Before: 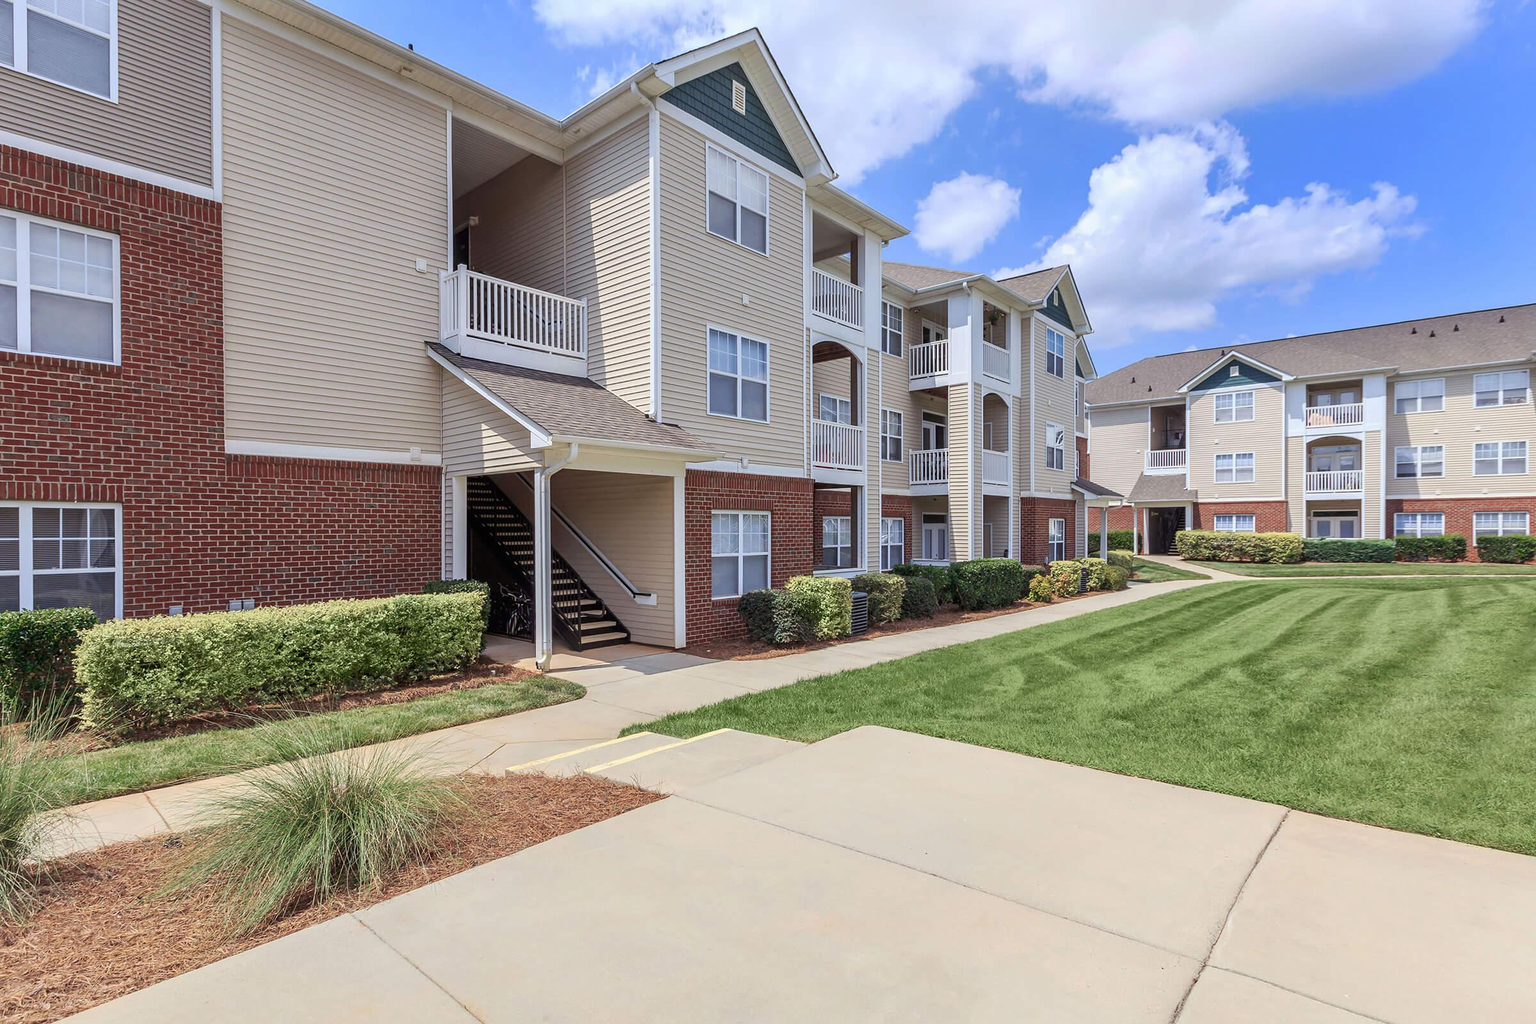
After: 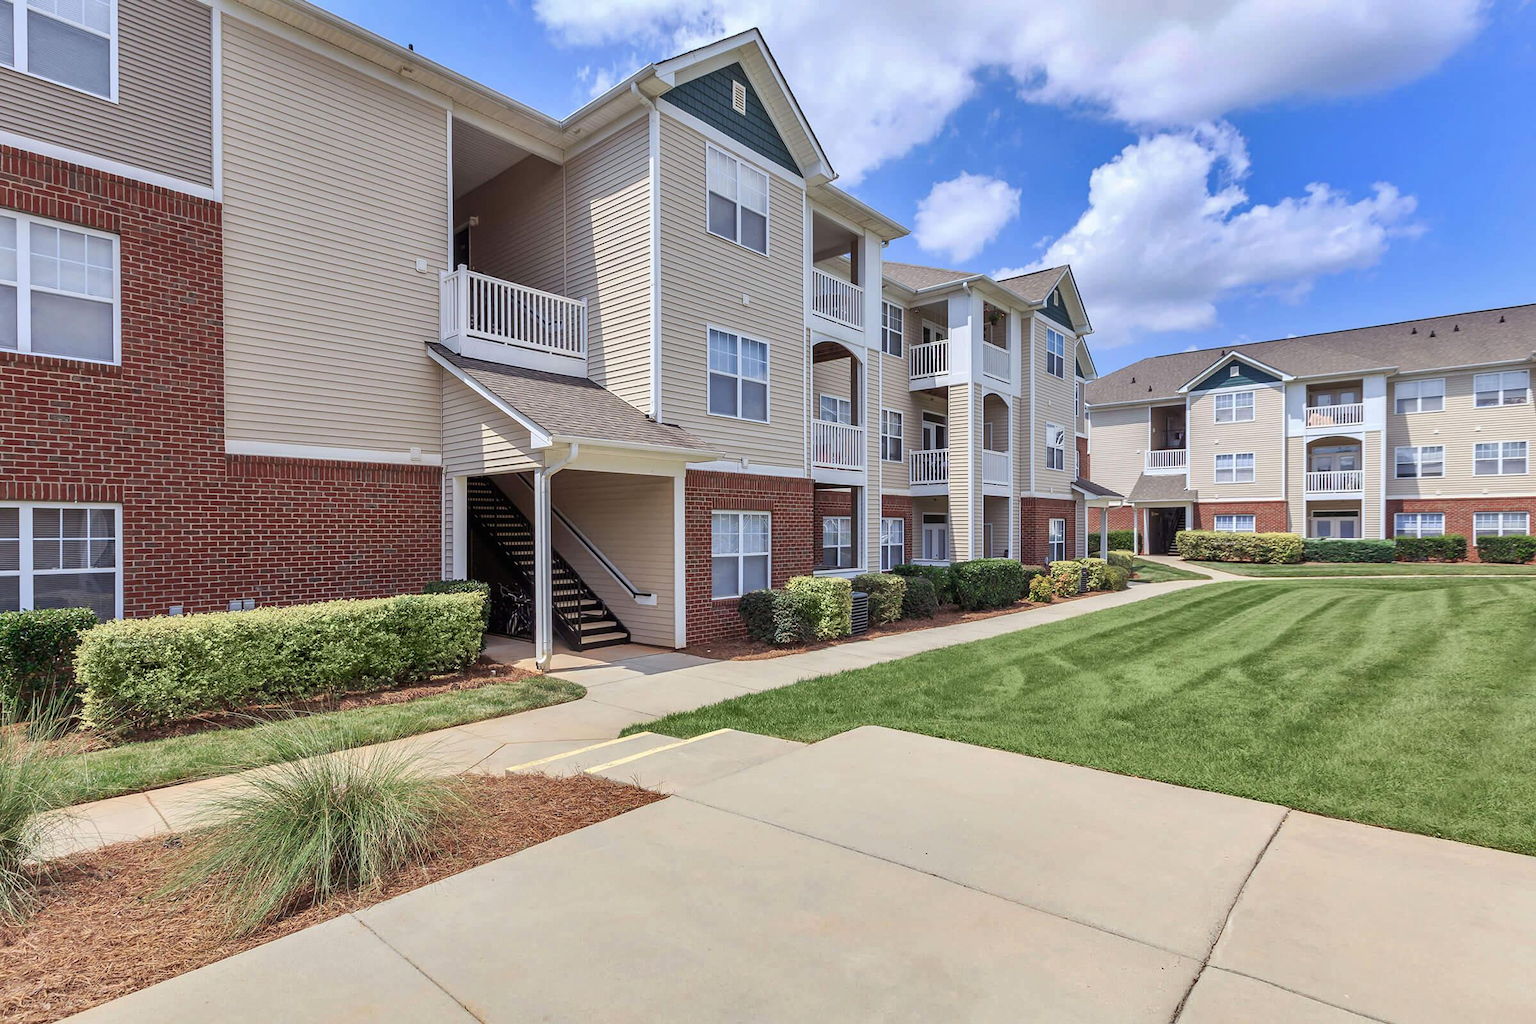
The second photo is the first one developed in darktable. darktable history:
shadows and highlights: shadows 12.34, white point adjustment 1.23, soften with gaussian
